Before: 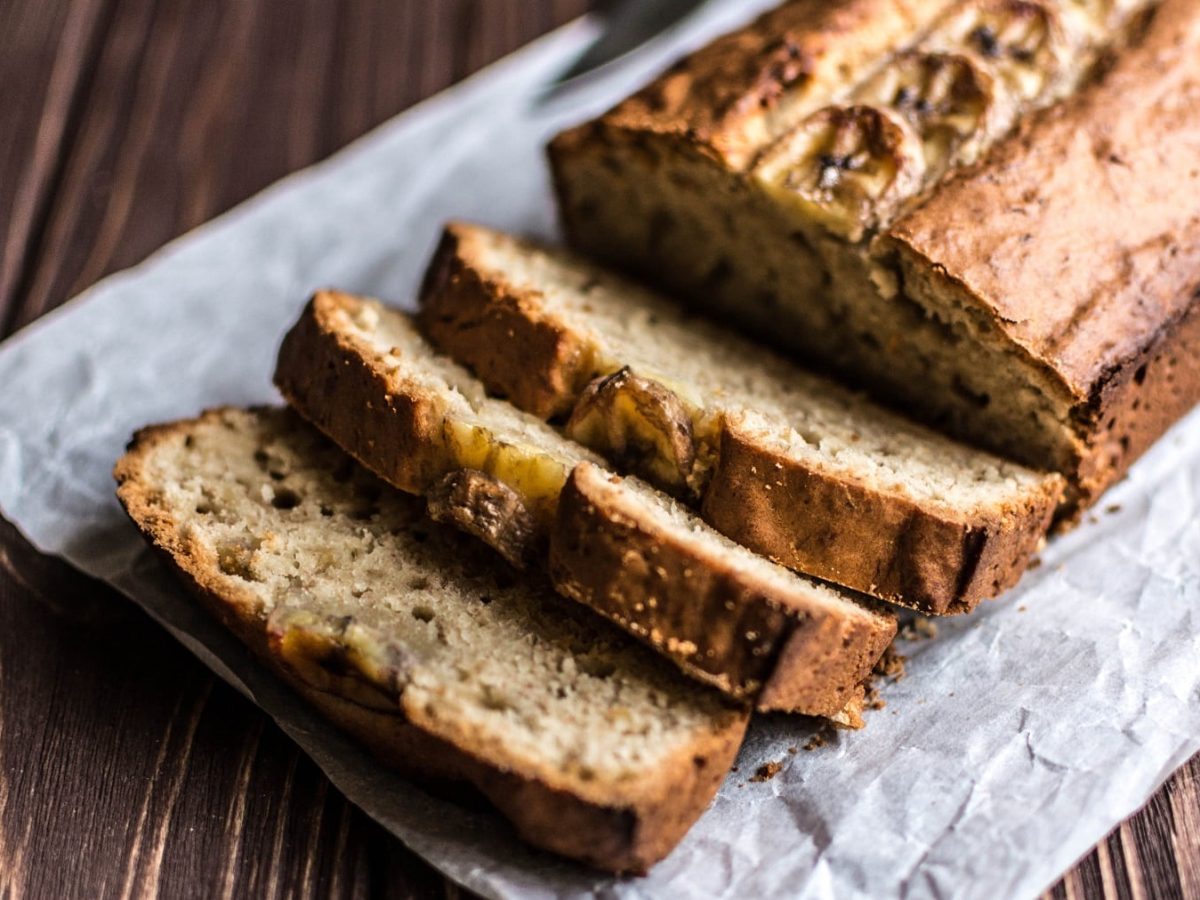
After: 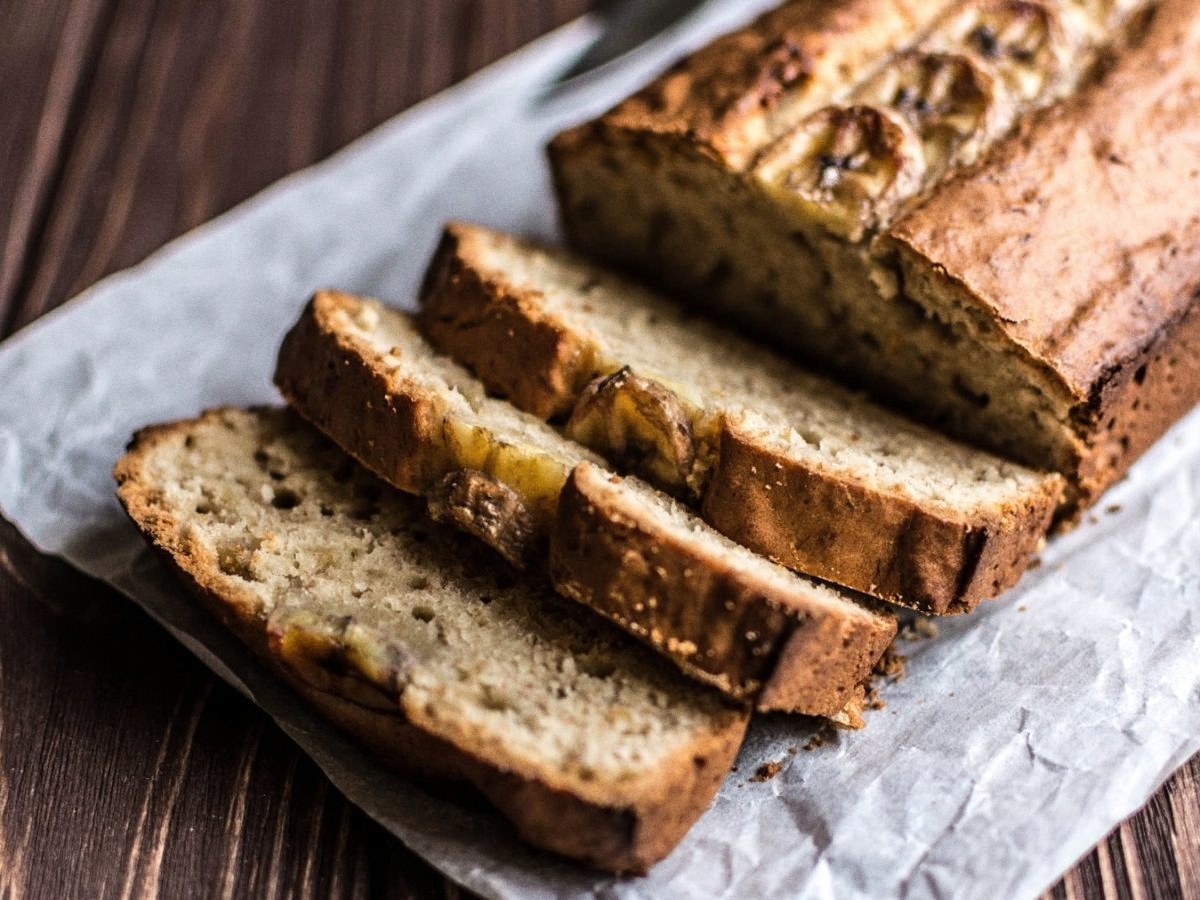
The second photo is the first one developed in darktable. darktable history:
grain: coarseness 0.09 ISO
levels: mode automatic, black 0.023%, white 99.97%, levels [0.062, 0.494, 0.925]
contrast brightness saturation: contrast 0.01, saturation -0.05
exposure: exposure -0.21 EV, compensate highlight preservation false
